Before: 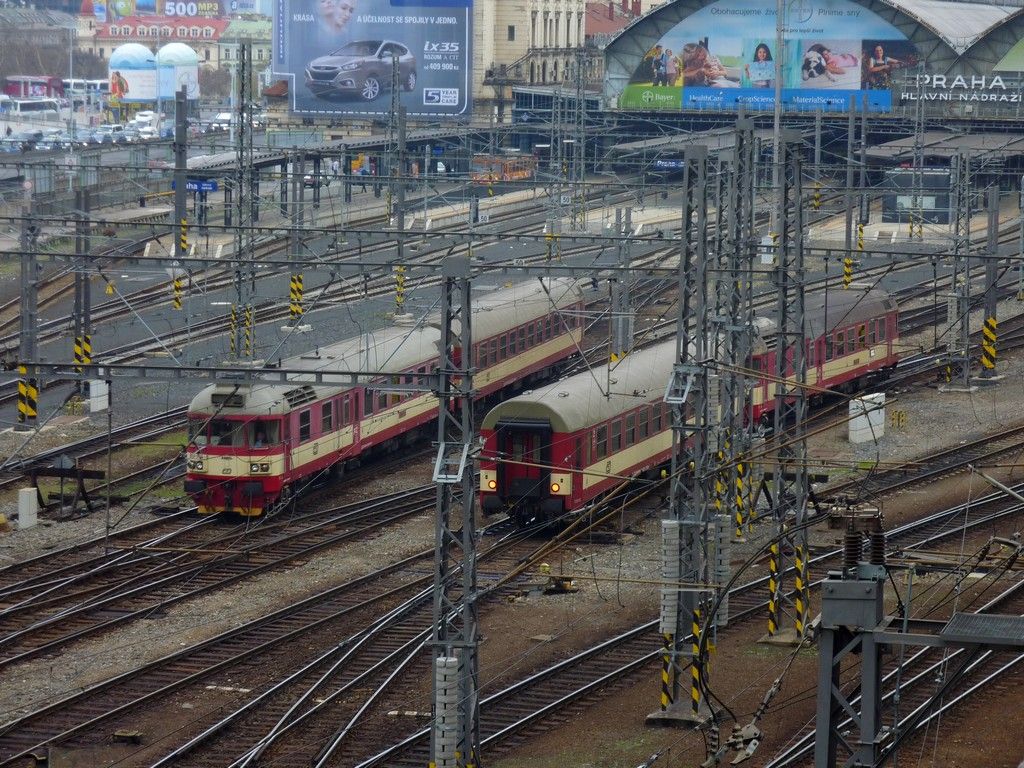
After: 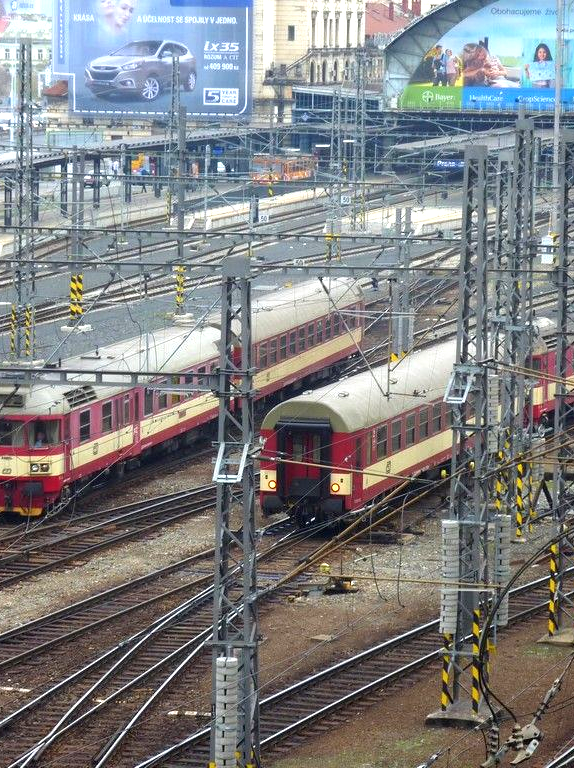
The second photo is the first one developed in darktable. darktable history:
crop: left 21.519%, right 22.367%
exposure: exposure 1.142 EV, compensate highlight preservation false
